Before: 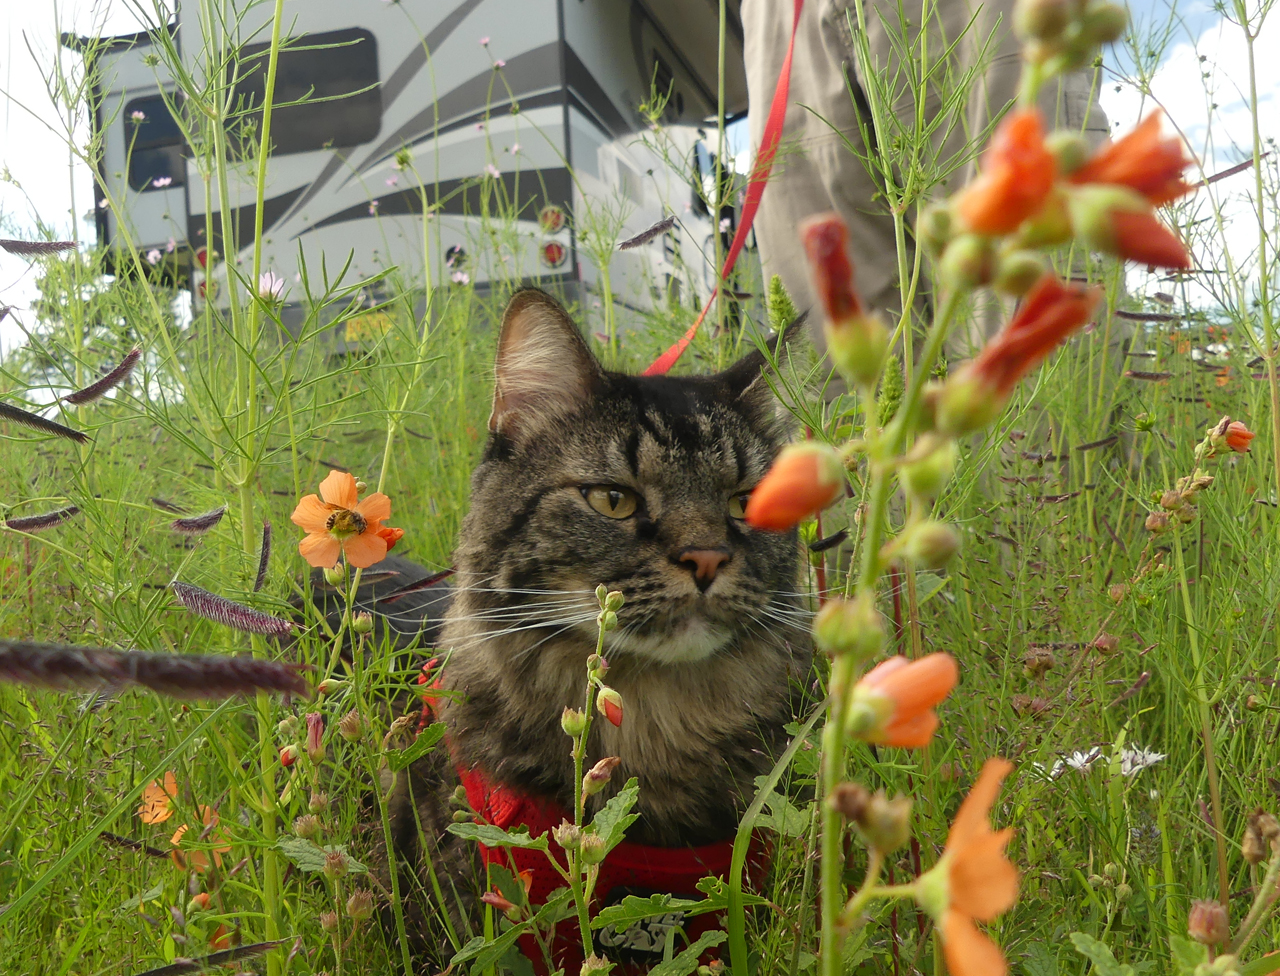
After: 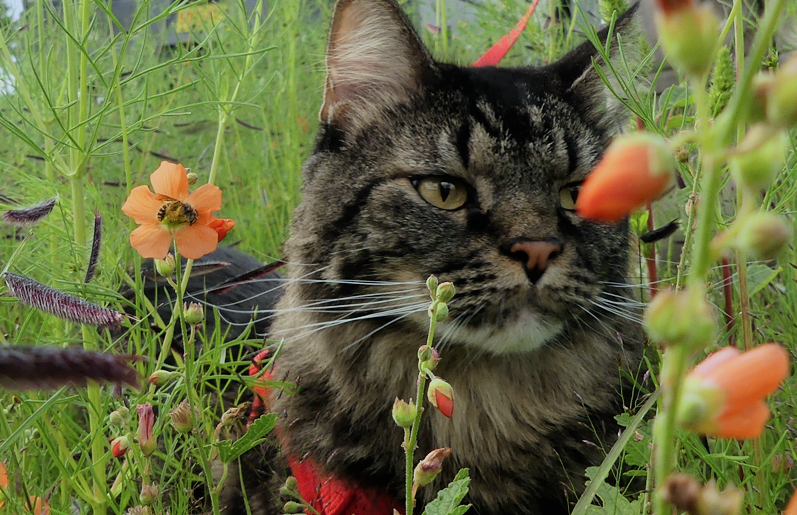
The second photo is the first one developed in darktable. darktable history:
crop: left 13.229%, top 31.698%, right 24.464%, bottom 15.49%
filmic rgb: black relative exposure -7.65 EV, white relative exposure 4.56 EV, hardness 3.61, contrast 1.113, color science v6 (2022)
color calibration: illuminant as shot in camera, x 0.369, y 0.376, temperature 4322.18 K
